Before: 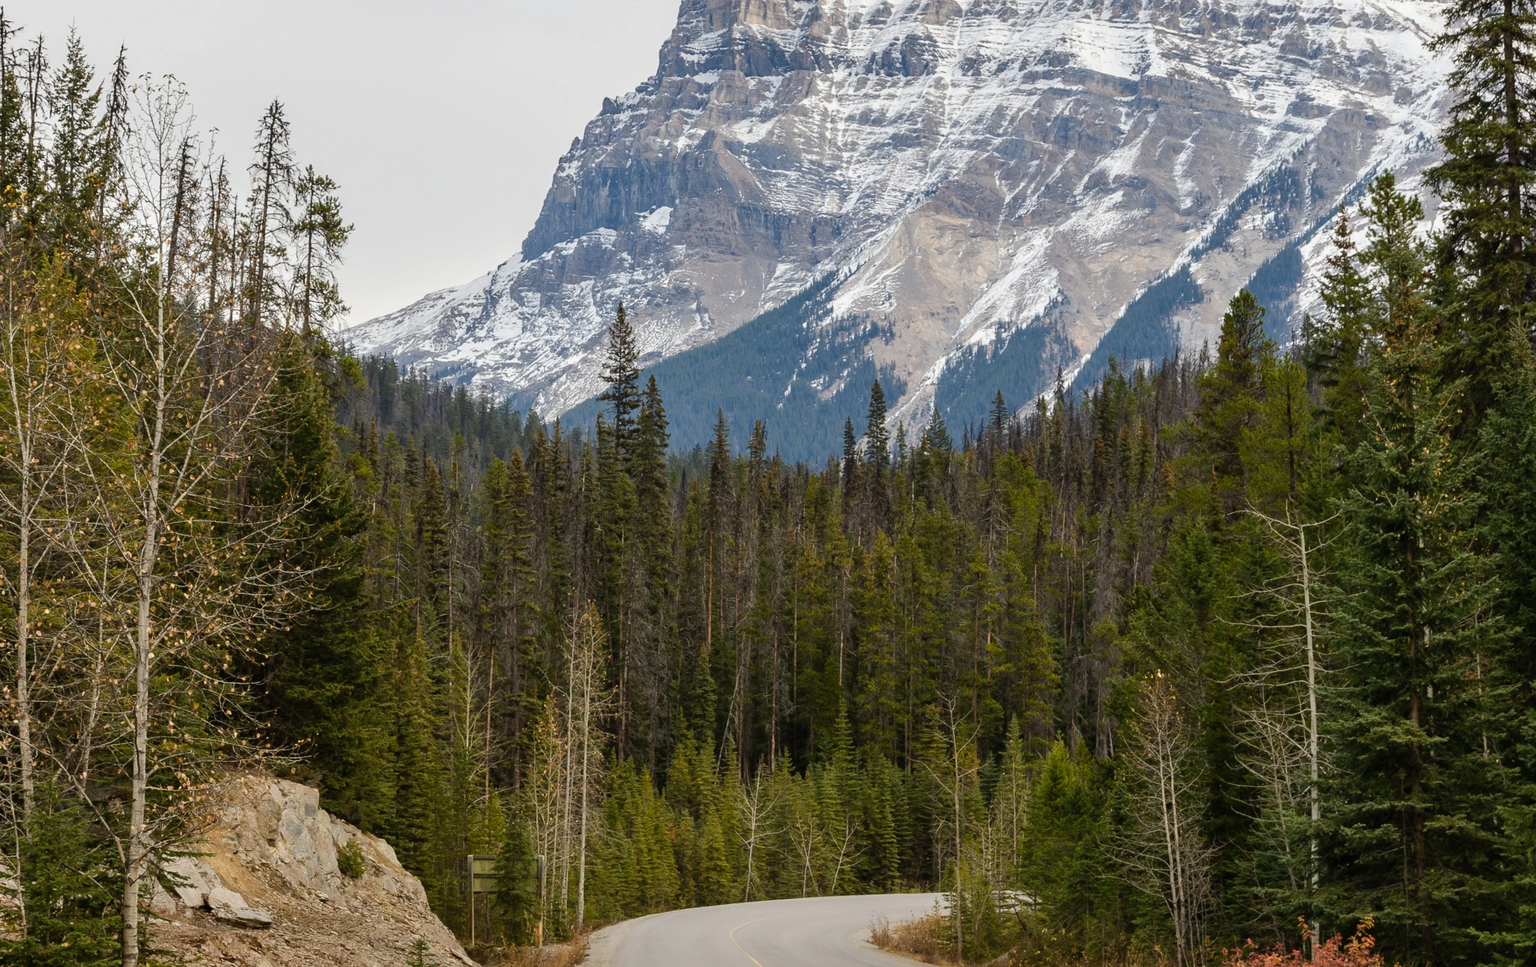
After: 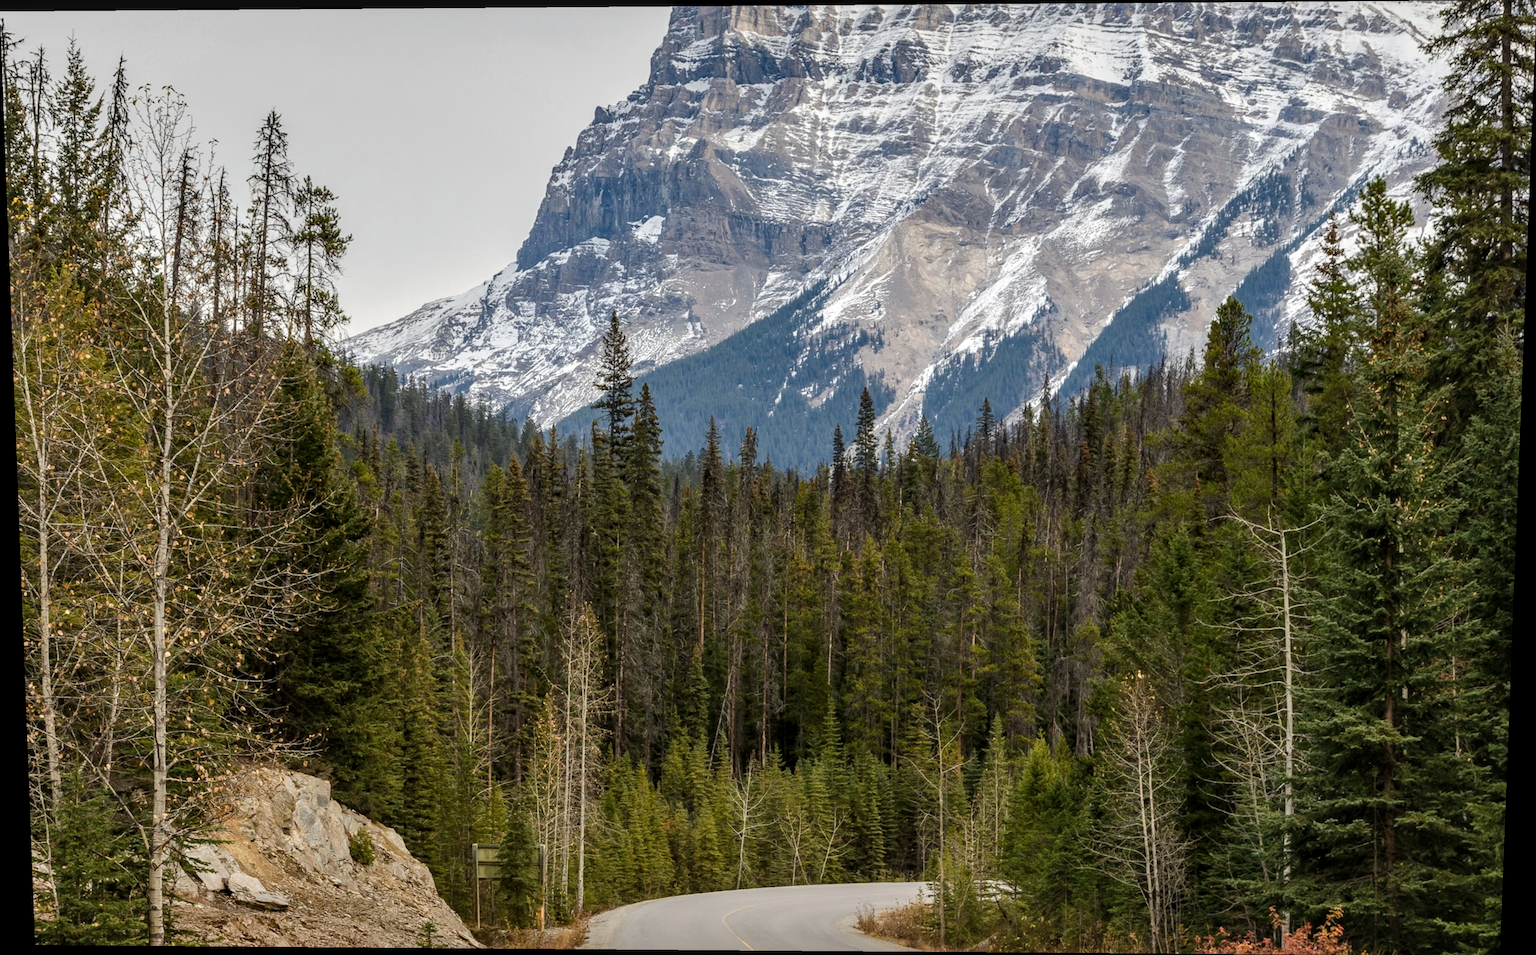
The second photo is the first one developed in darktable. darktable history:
rotate and perspective: lens shift (vertical) 0.048, lens shift (horizontal) -0.024, automatic cropping off
local contrast: detail 130%
